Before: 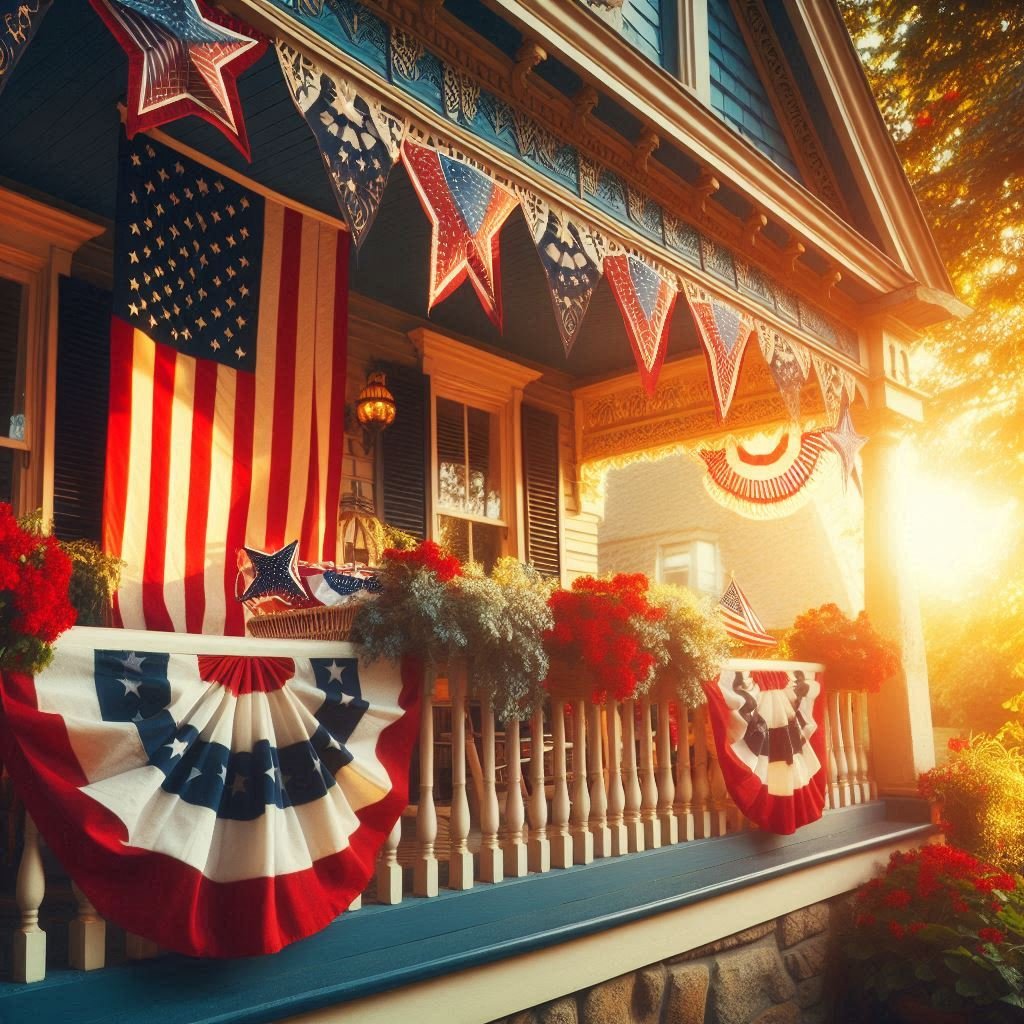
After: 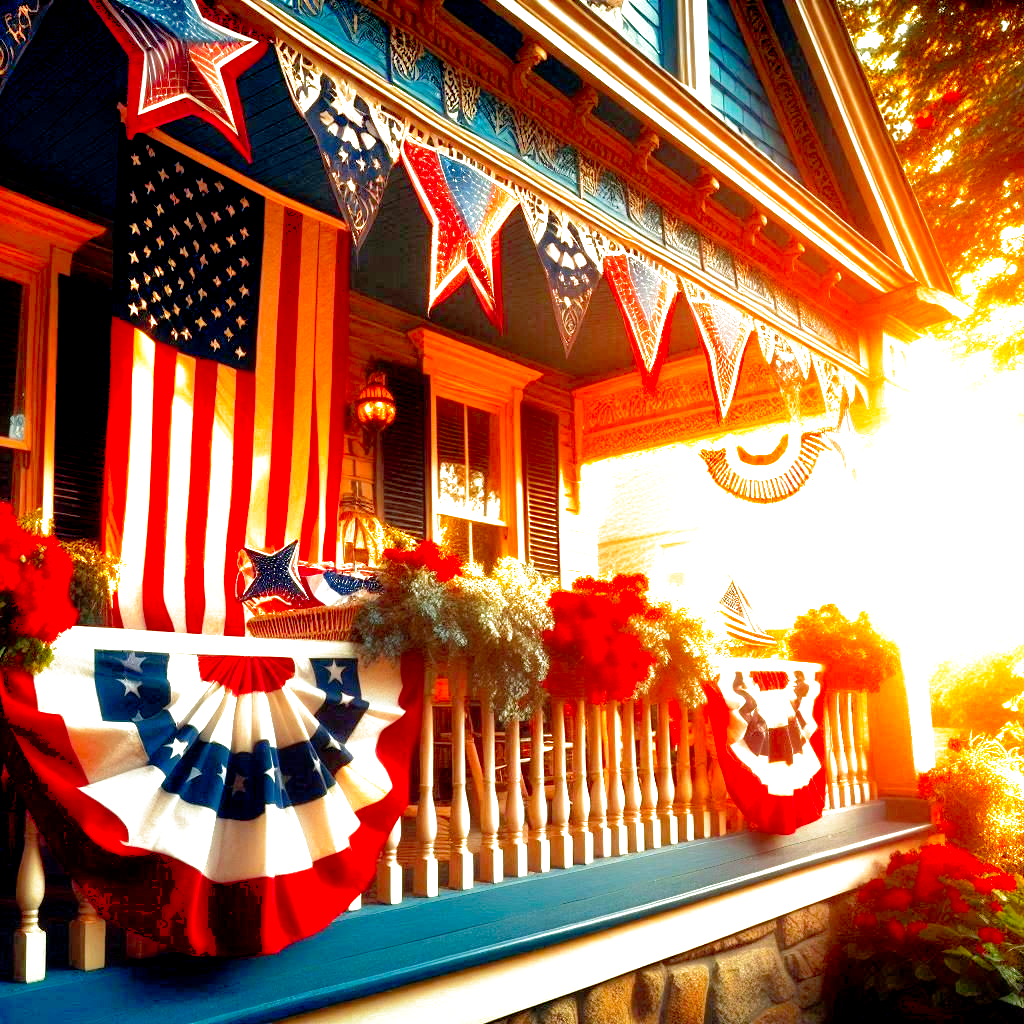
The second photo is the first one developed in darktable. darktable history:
exposure: black level correction 0.01, exposure 1 EV, compensate highlight preservation false
contrast brightness saturation: saturation 0.12
filmic rgb: black relative exposure -8.72 EV, white relative exposure 2.68 EV, target black luminance 0%, target white luminance 99.992%, hardness 6.27, latitude 74.65%, contrast 1.317, highlights saturation mix -4.98%, add noise in highlights 0.001, preserve chrominance no, color science v3 (2019), use custom middle-gray values true, contrast in highlights soft
shadows and highlights: on, module defaults
